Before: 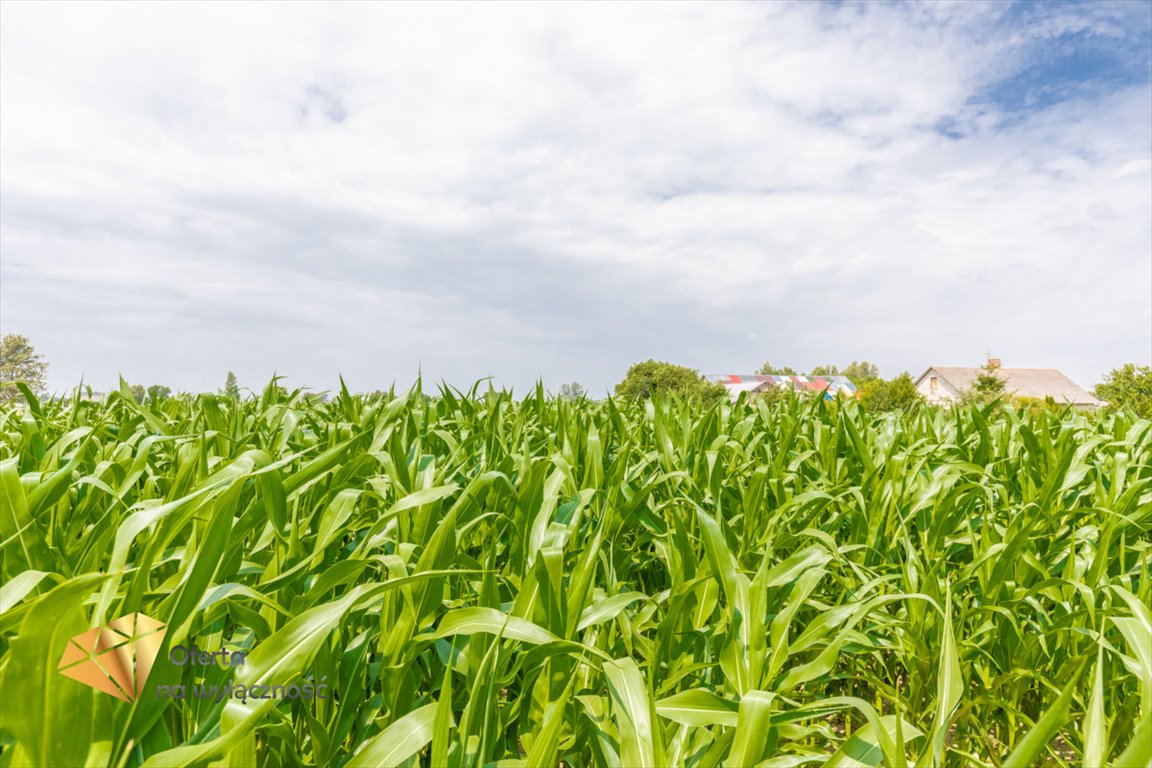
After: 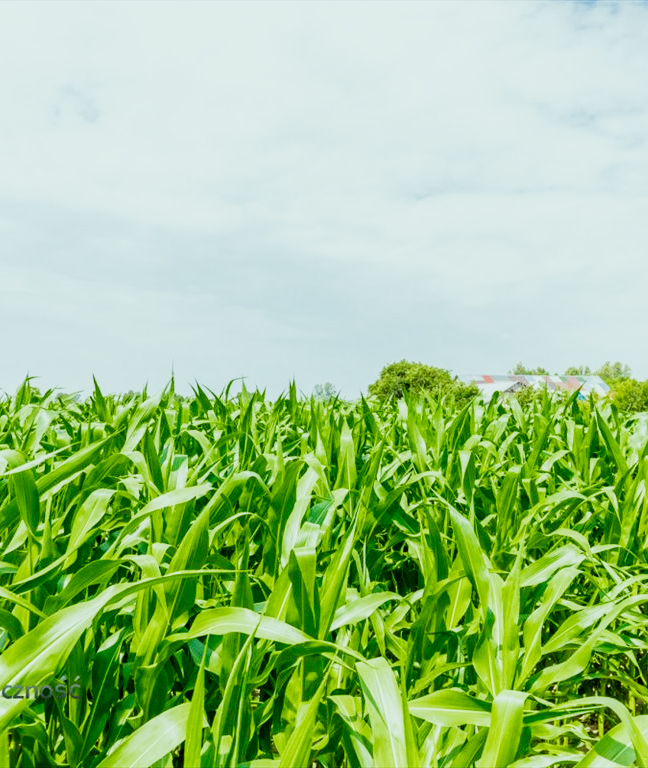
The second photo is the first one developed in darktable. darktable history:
crop: left 21.496%, right 22.254%
color balance: mode lift, gamma, gain (sRGB), lift [0.997, 0.979, 1.021, 1.011], gamma [1, 1.084, 0.916, 0.998], gain [1, 0.87, 1.13, 1.101], contrast 4.55%, contrast fulcrum 38.24%, output saturation 104.09%
sigmoid: contrast 1.81, skew -0.21, preserve hue 0%, red attenuation 0.1, red rotation 0.035, green attenuation 0.1, green rotation -0.017, blue attenuation 0.15, blue rotation -0.052, base primaries Rec2020
